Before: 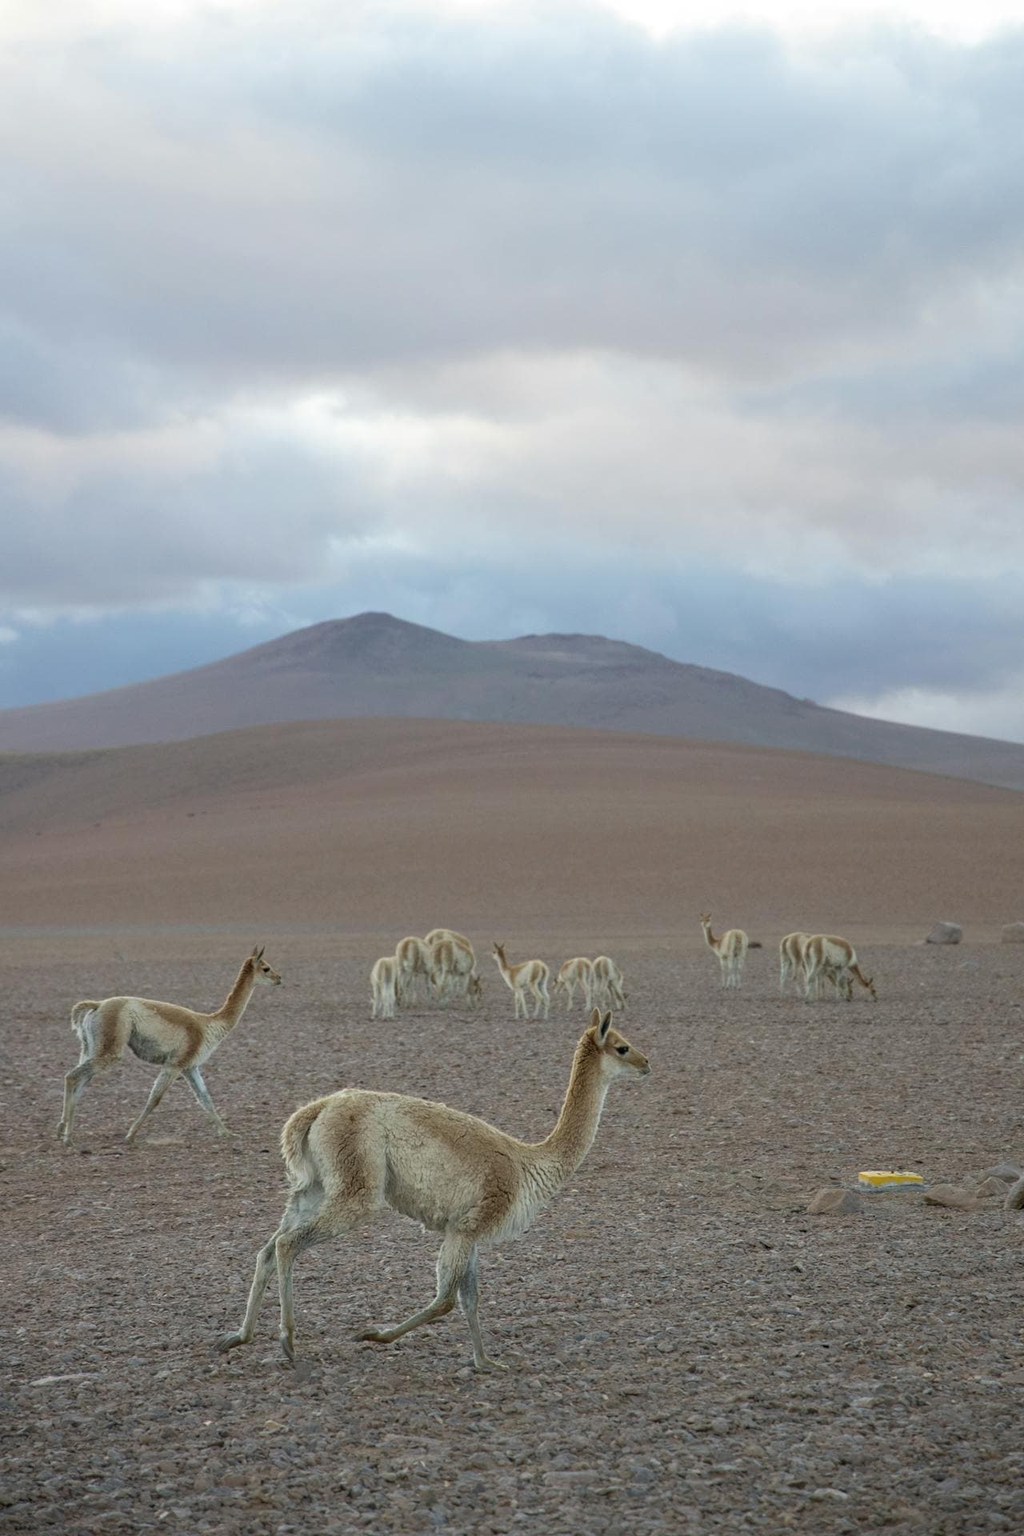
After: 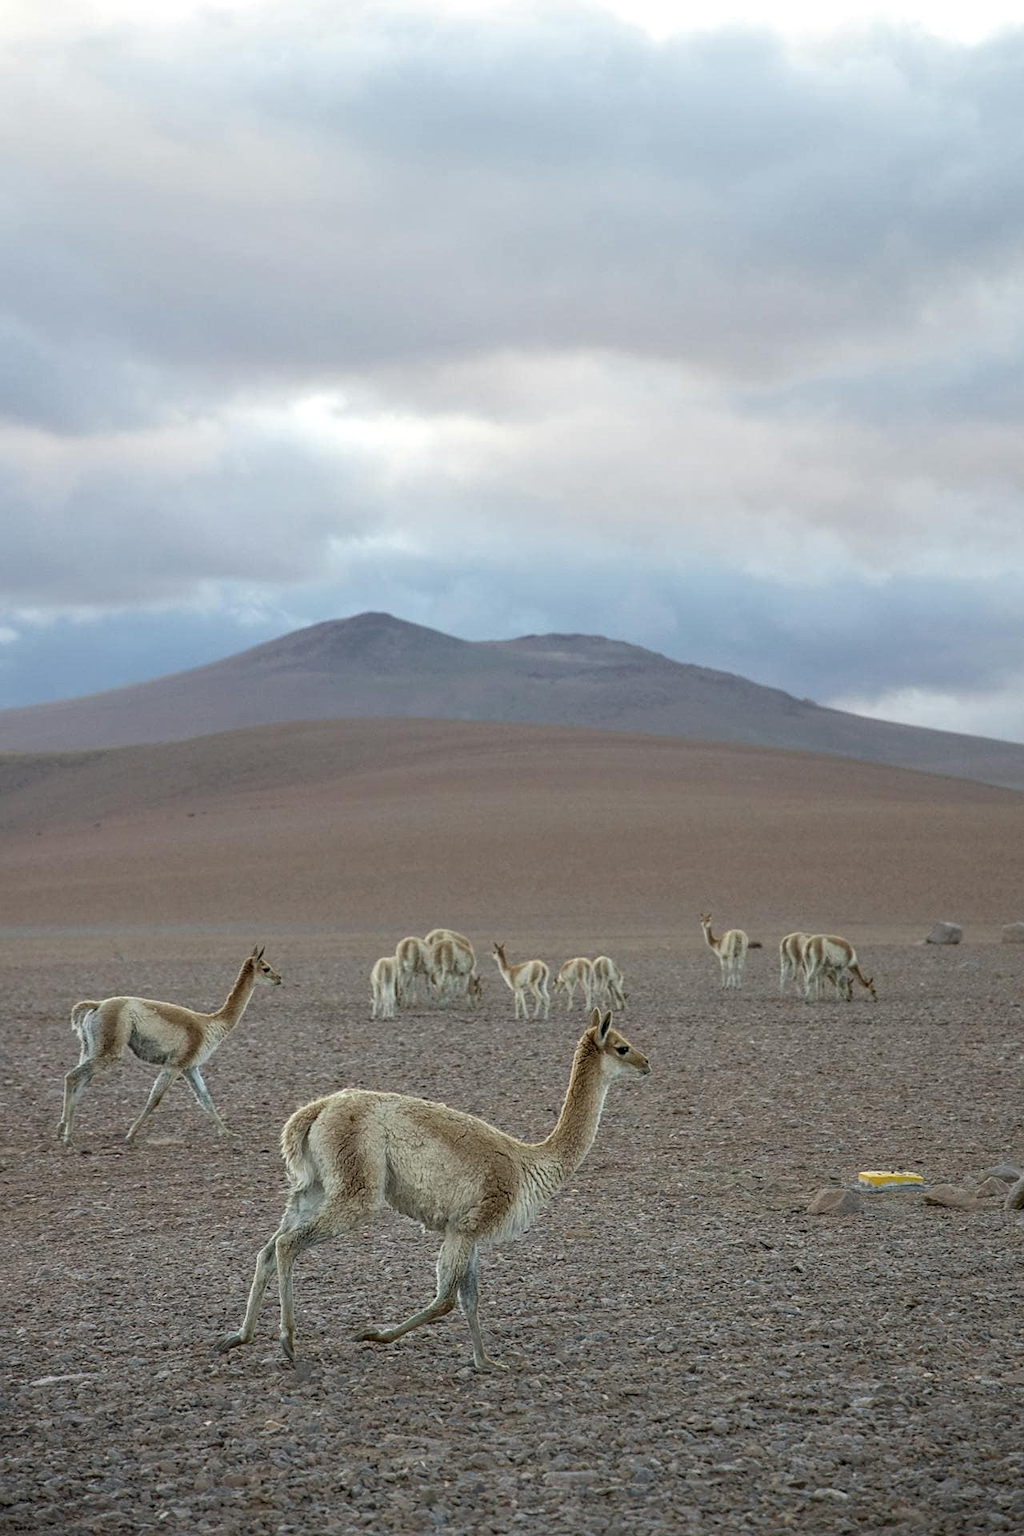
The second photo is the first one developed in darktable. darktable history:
local contrast: on, module defaults
sharpen: radius 1.855, amount 0.39, threshold 1.38
